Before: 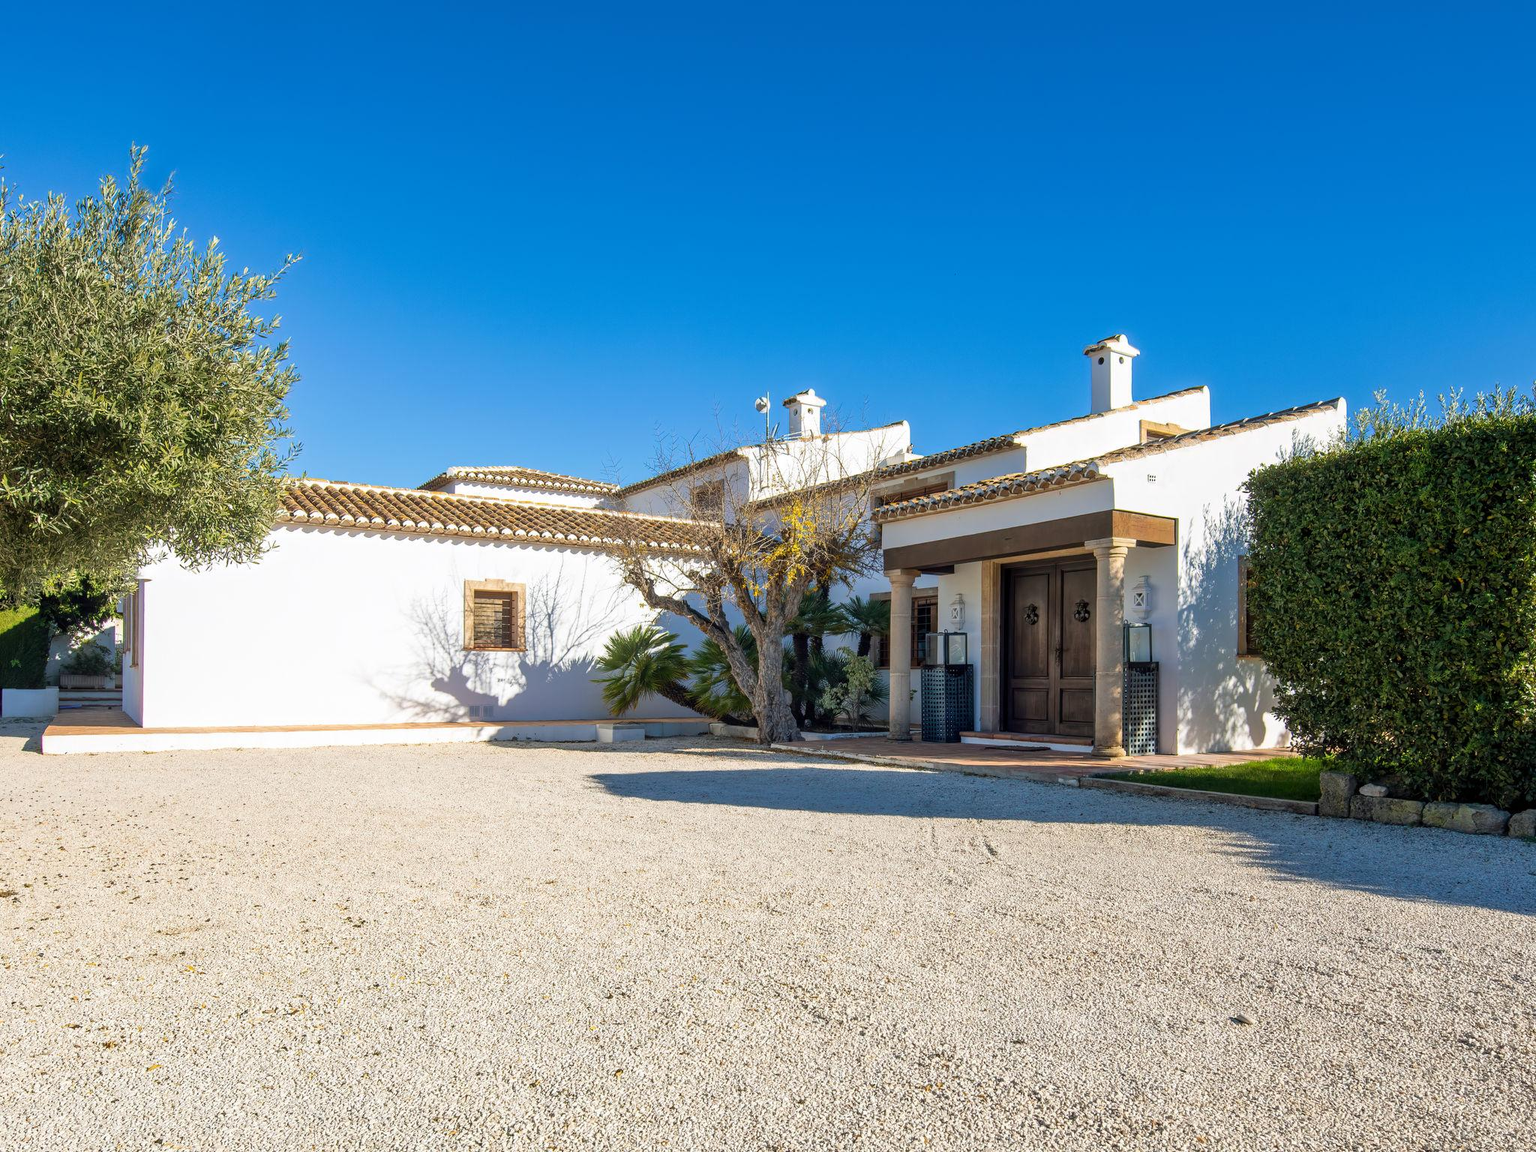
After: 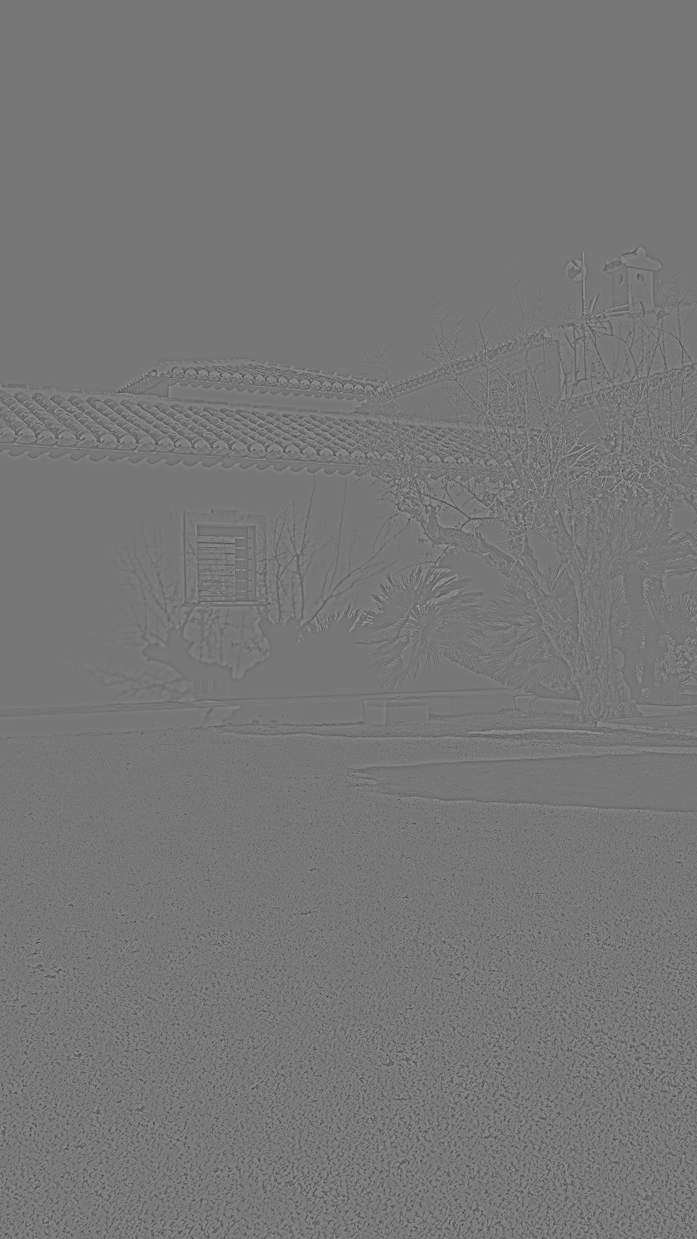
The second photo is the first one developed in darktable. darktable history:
crop and rotate: left 21.77%, top 18.528%, right 44.676%, bottom 2.997%
rotate and perspective: rotation -1.24°, automatic cropping off
tone equalizer: on, module defaults
shadows and highlights: on, module defaults
highpass: sharpness 5.84%, contrast boost 8.44%
